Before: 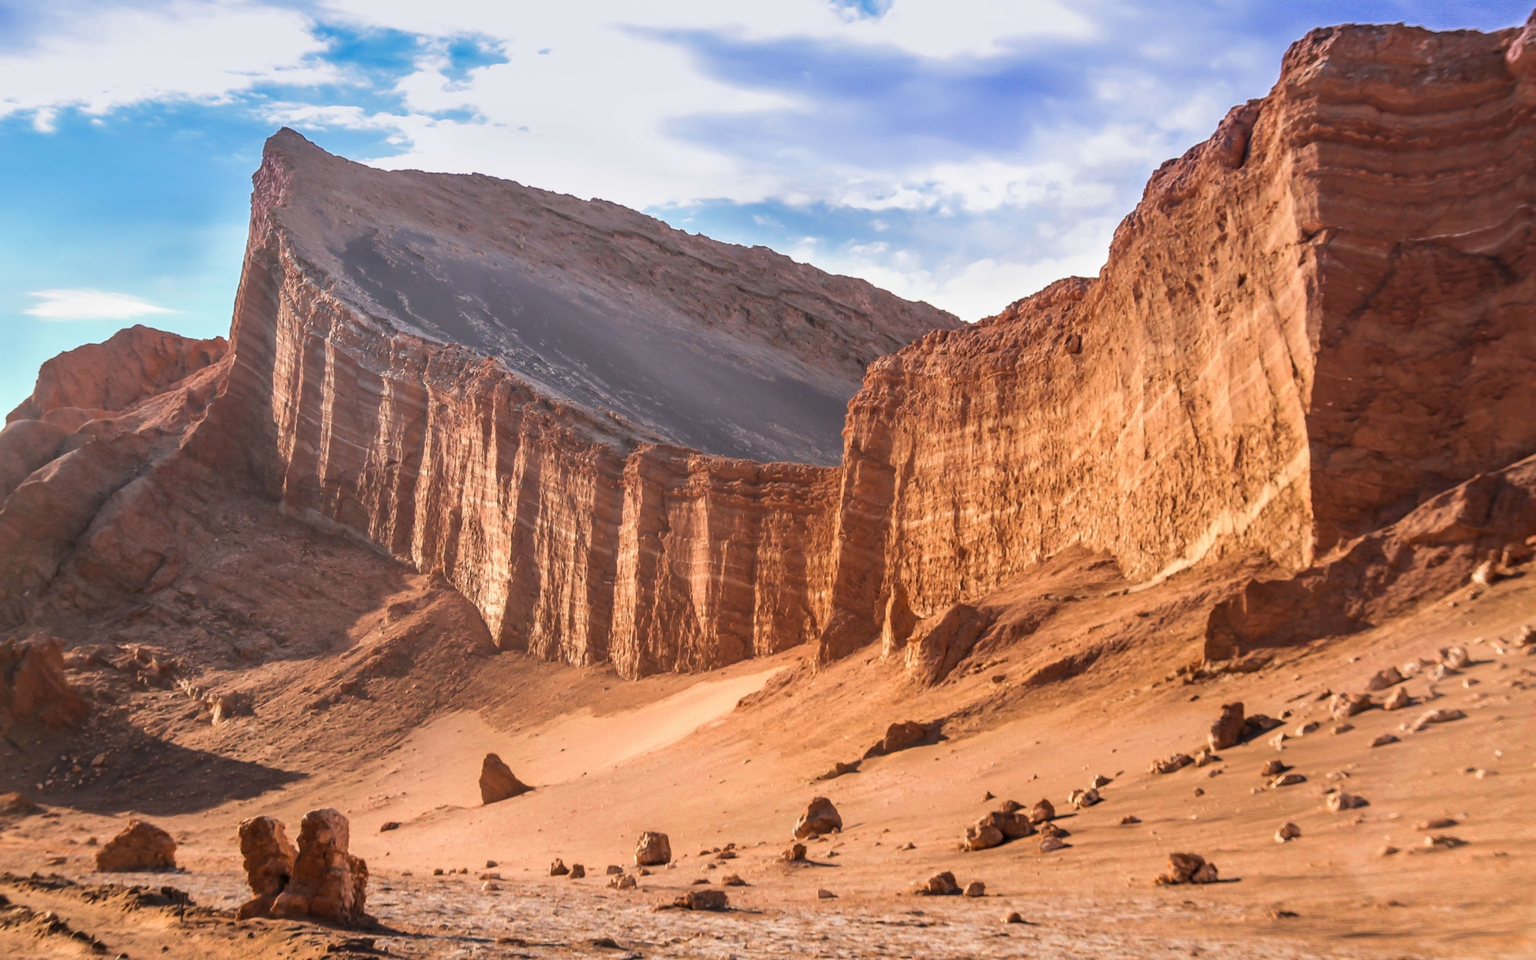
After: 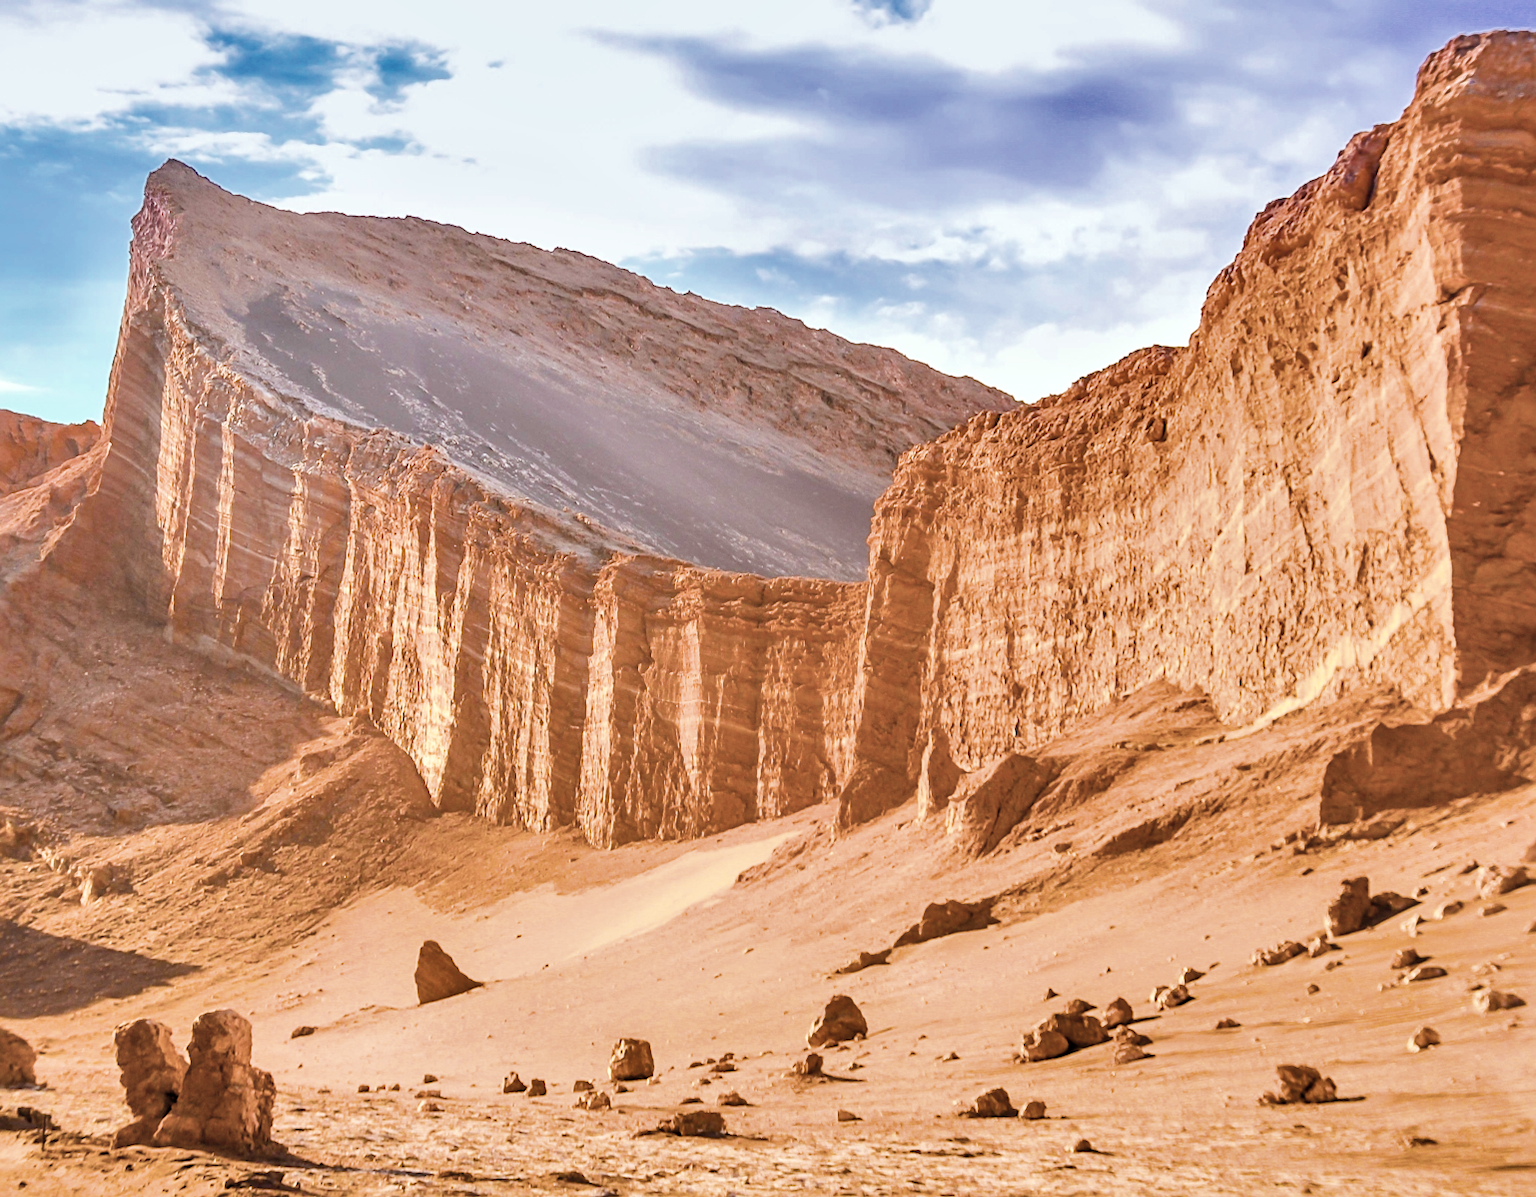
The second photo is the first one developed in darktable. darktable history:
sharpen: radius 2.176, amount 0.38, threshold 0.121
color balance rgb: power › luminance 9.898%, power › chroma 2.817%, power › hue 58.9°, highlights gain › luminance 10.363%, perceptual saturation grading › global saturation 37.19%, global vibrance 40.712%
exposure: exposure 1.061 EV, compensate highlight preservation false
crop and rotate: left 9.59%, right 10.274%
levels: levels [0, 0.476, 0.951]
color correction: highlights b* 0.01, saturation 0.583
filmic rgb: black relative exposure -7.65 EV, white relative exposure 4.56 EV, threshold 3.02 EV, hardness 3.61, enable highlight reconstruction true
shadows and highlights: shadows 25.52, highlights -48.12, soften with gaussian
